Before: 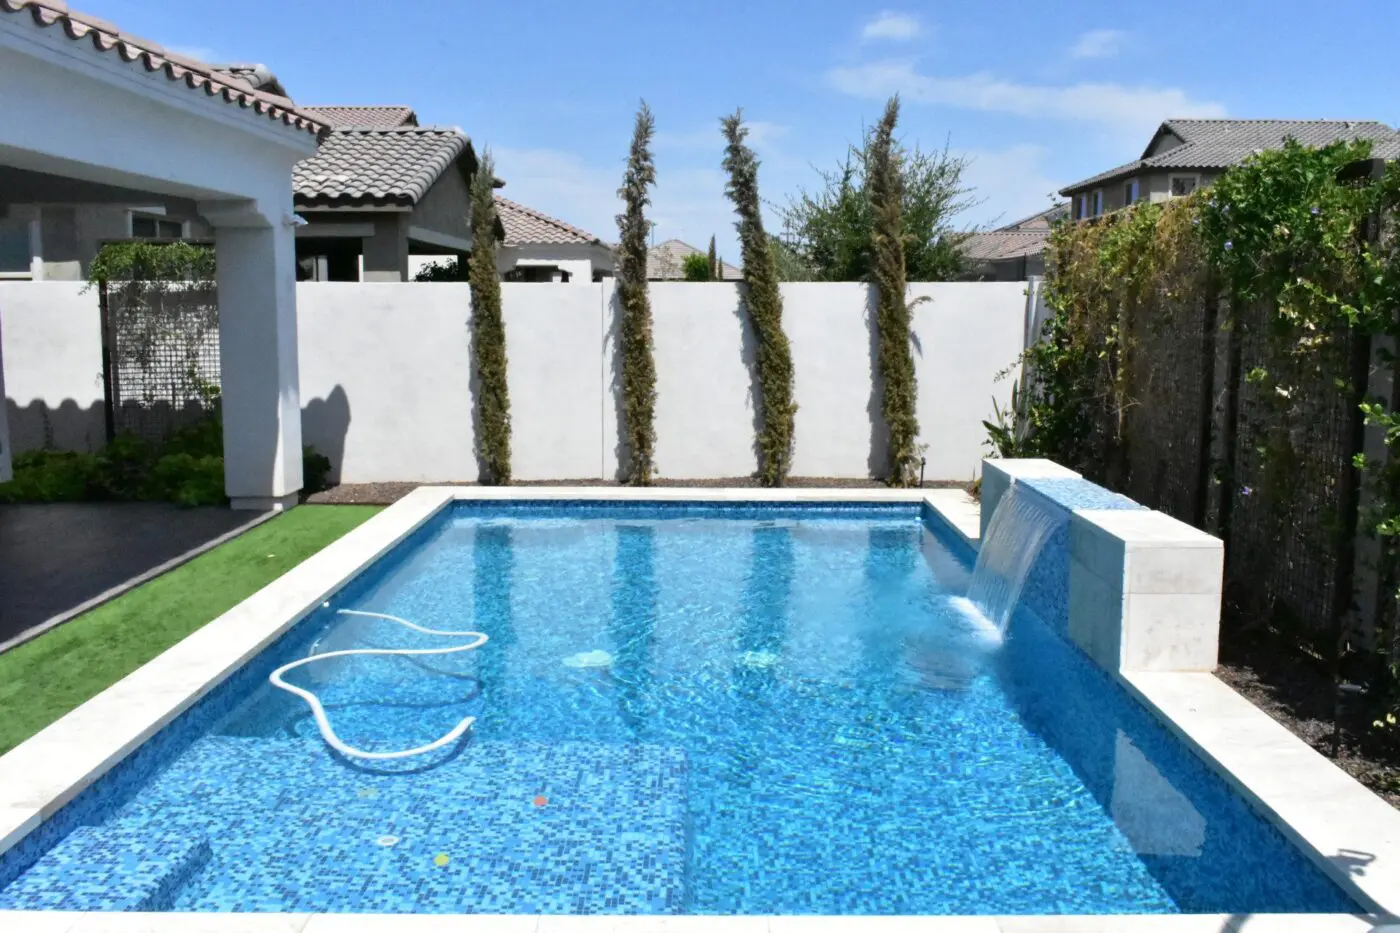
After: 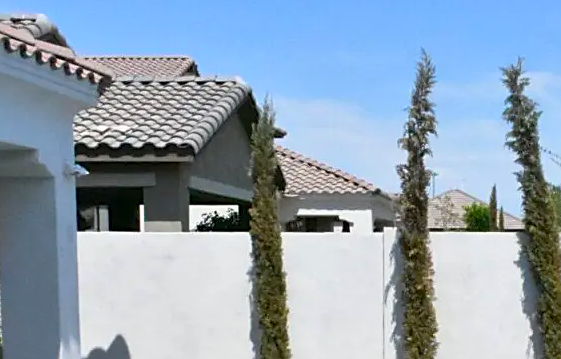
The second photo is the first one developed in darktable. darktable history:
crop: left 15.705%, top 5.422%, right 44.172%, bottom 56.097%
sharpen: on, module defaults
shadows and highlights: shadows 43.23, highlights 7.94
contrast brightness saturation: contrast 0.036, saturation 0.161
